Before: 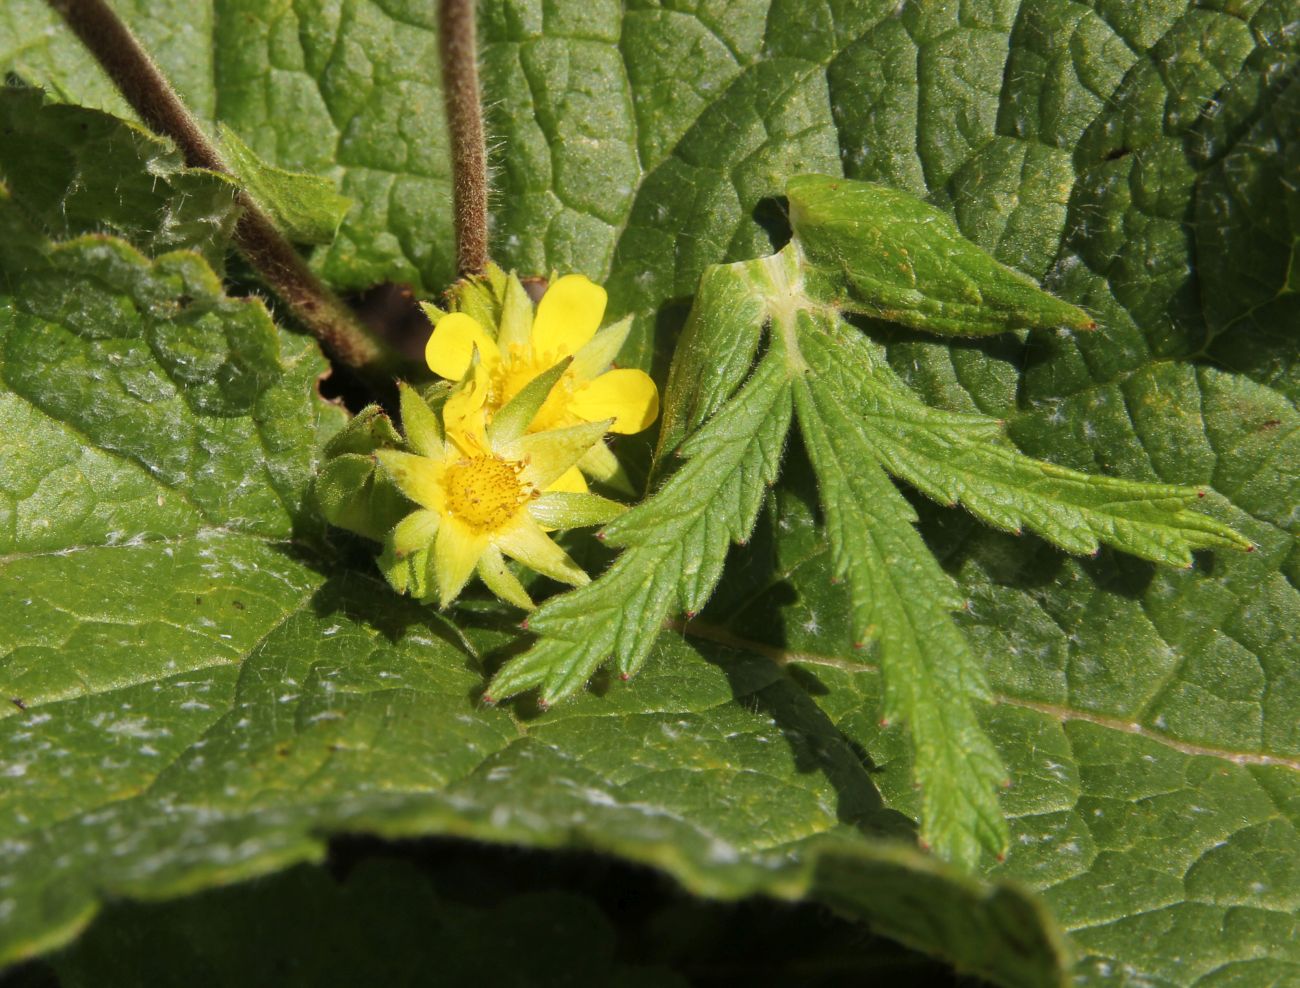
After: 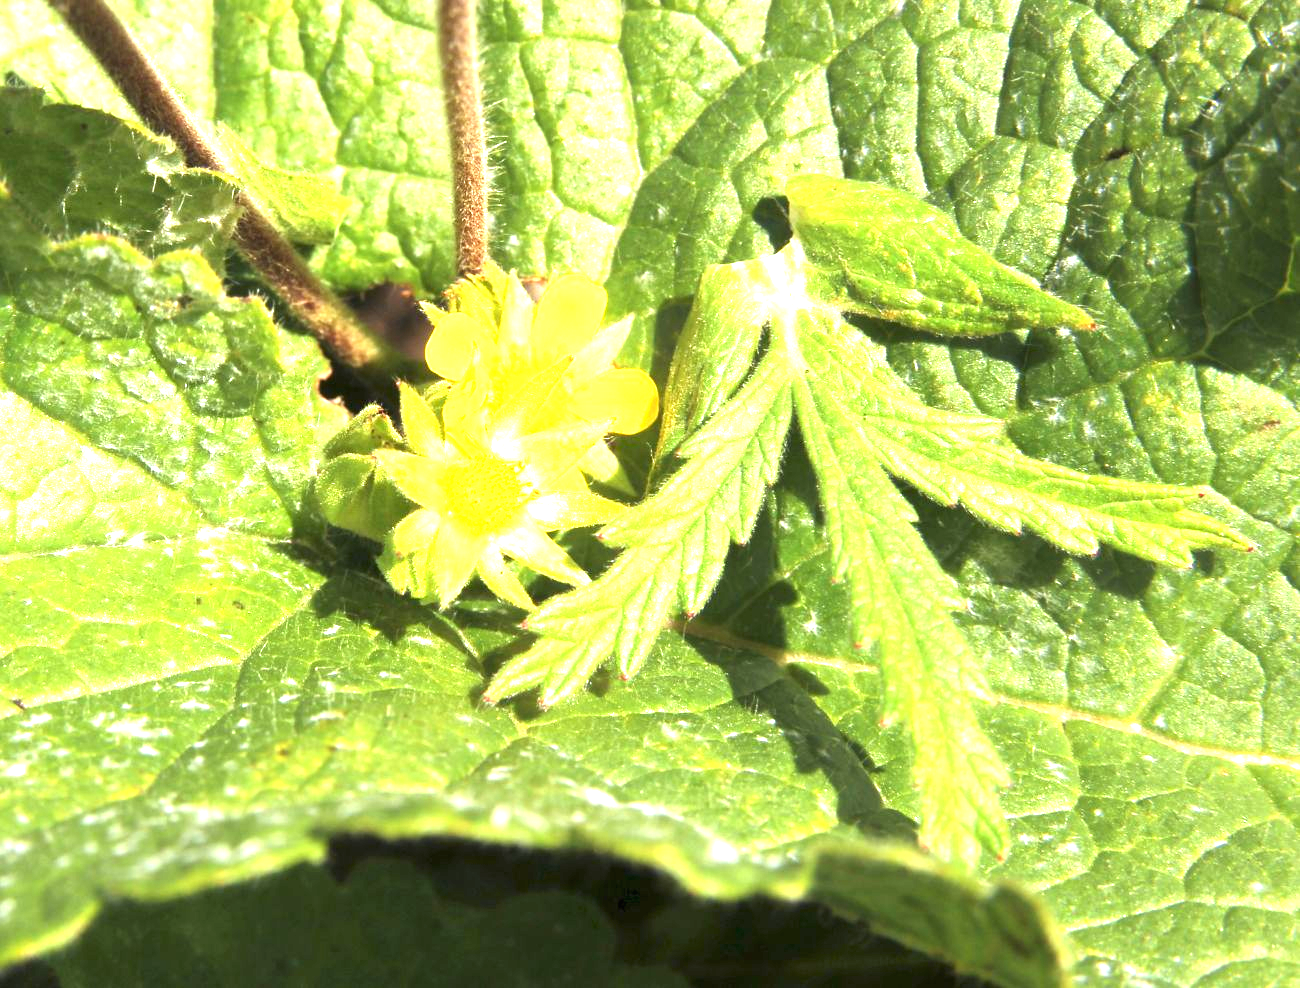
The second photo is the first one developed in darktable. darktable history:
exposure: black level correction 0, exposure 1.515 EV, compensate exposure bias true, compensate highlight preservation false
